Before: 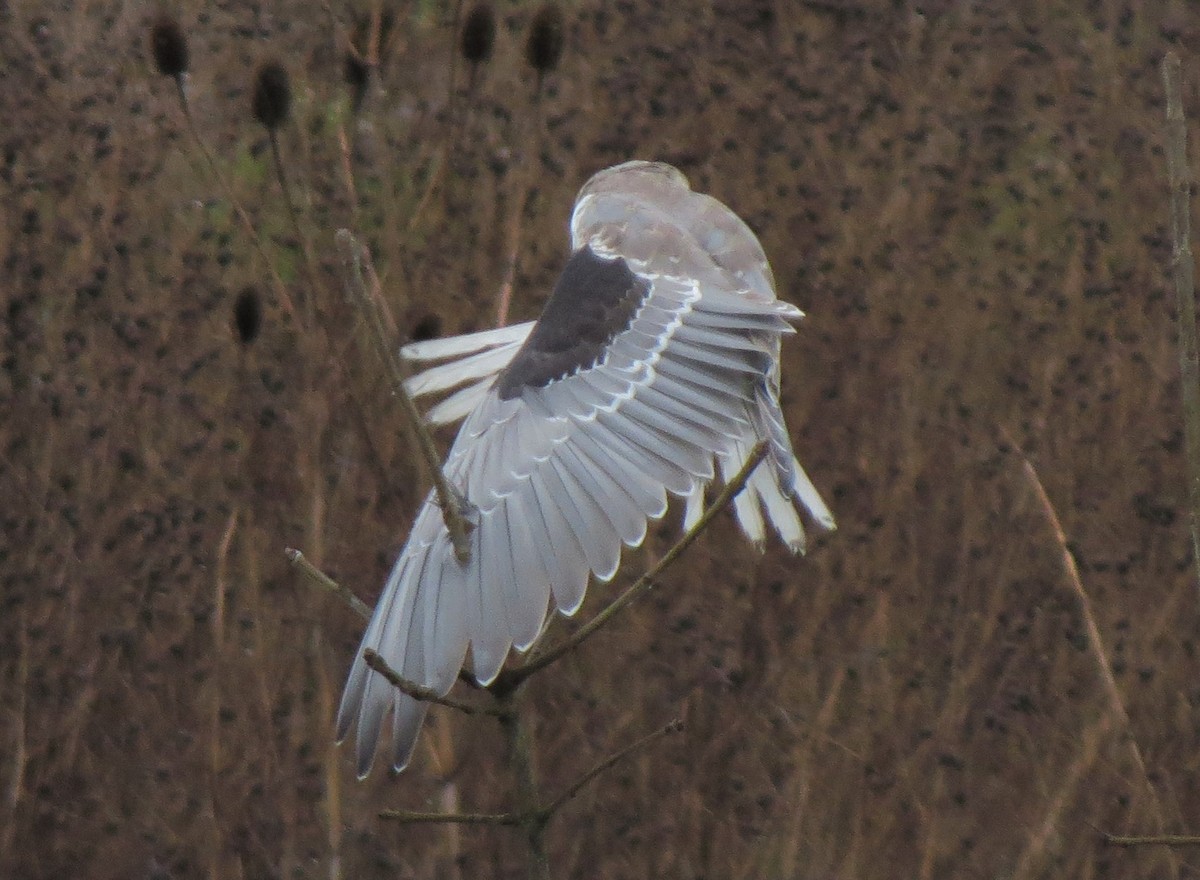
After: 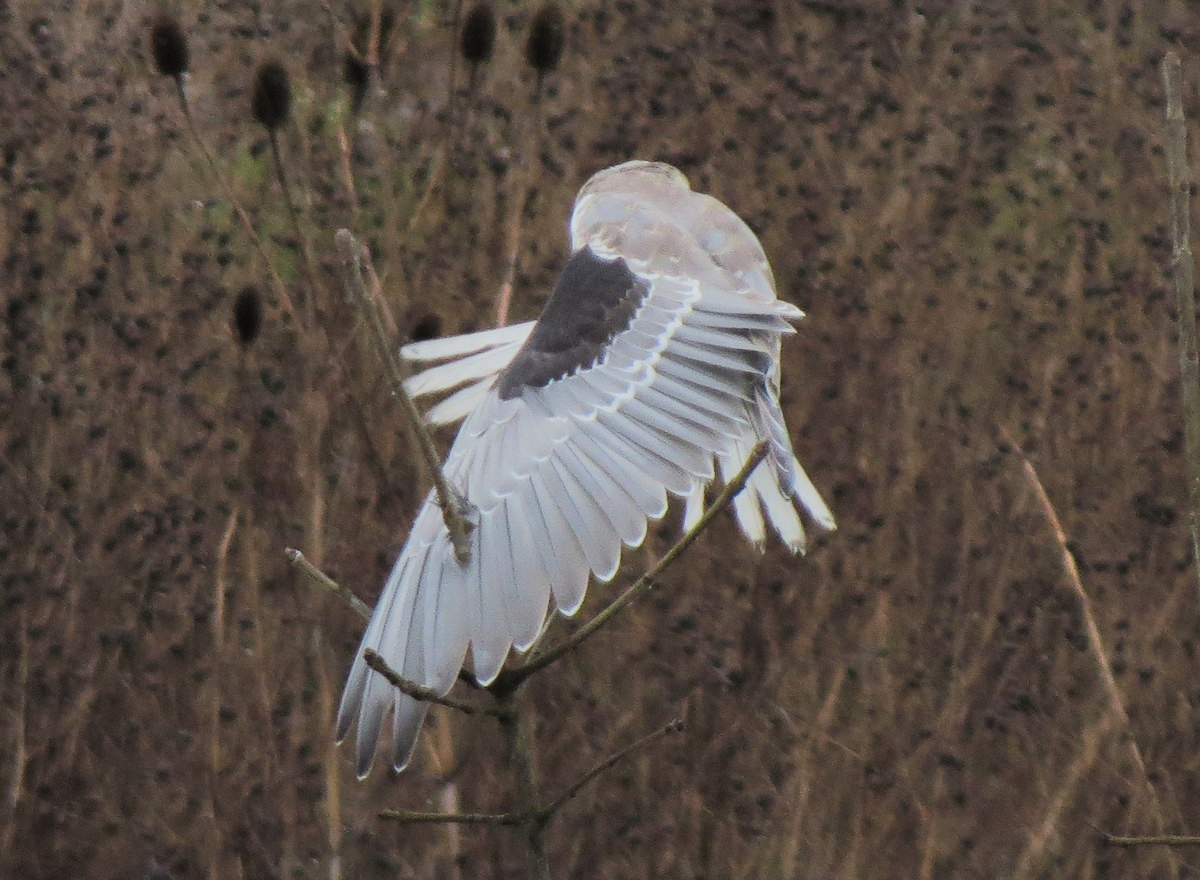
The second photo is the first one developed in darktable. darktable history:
filmic rgb: black relative exposure -16 EV, white relative exposure 5.32 EV, hardness 5.89, contrast 1.266, color science v5 (2021), contrast in shadows safe, contrast in highlights safe
exposure: black level correction 0.001, exposure 0.499 EV, compensate highlight preservation false
